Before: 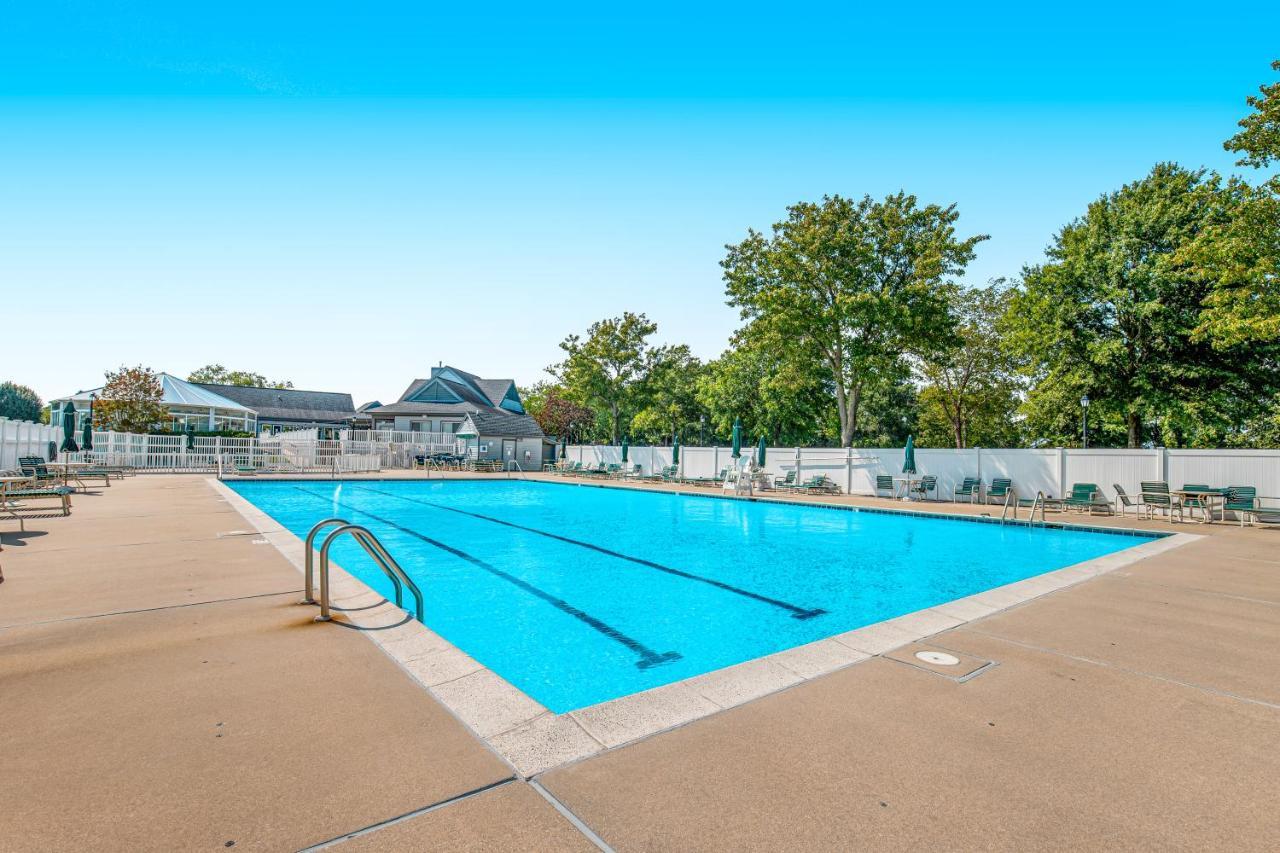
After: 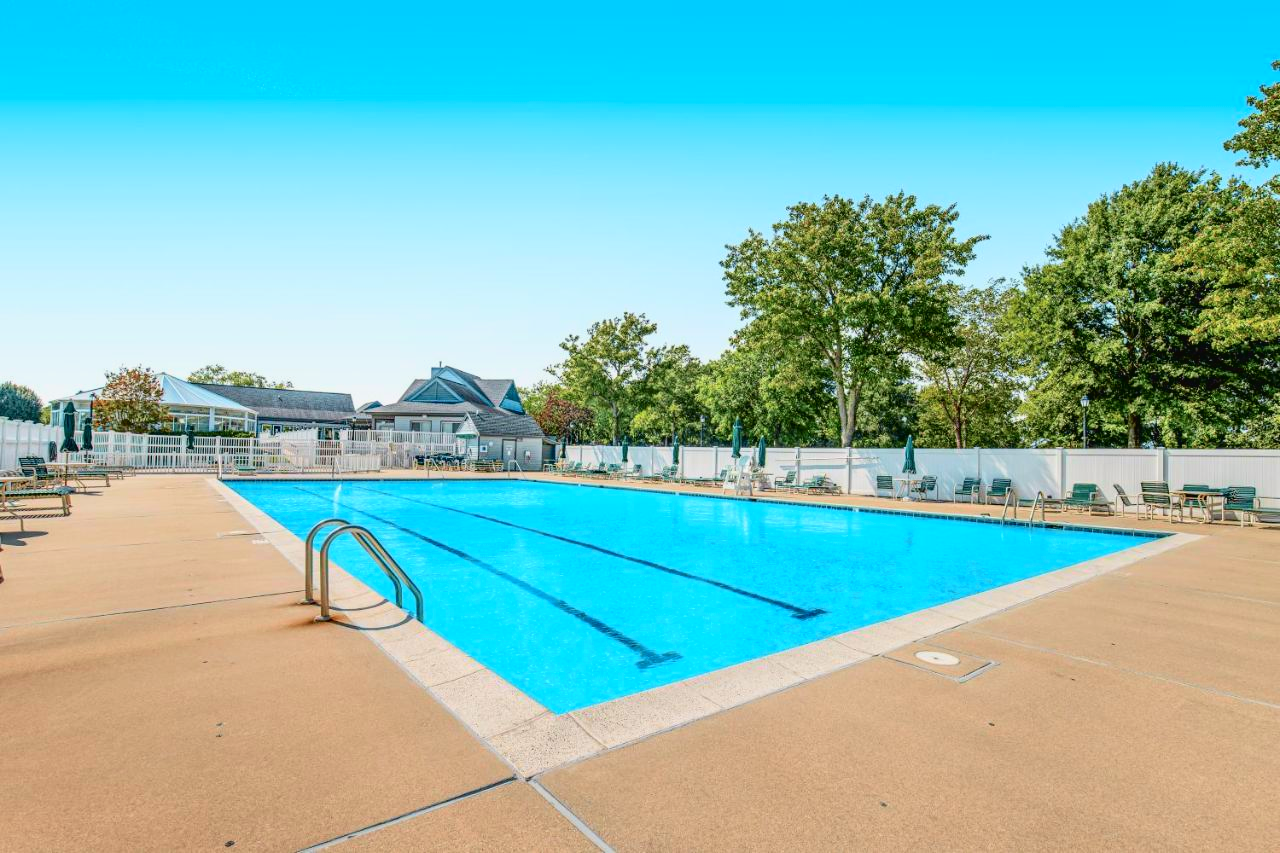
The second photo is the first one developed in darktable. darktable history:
tone curve: curves: ch0 [(0, 0.021) (0.049, 0.044) (0.152, 0.14) (0.328, 0.357) (0.473, 0.529) (0.641, 0.705) (0.868, 0.887) (1, 0.969)]; ch1 [(0, 0) (0.322, 0.328) (0.43, 0.425) (0.474, 0.466) (0.502, 0.503) (0.522, 0.526) (0.564, 0.591) (0.602, 0.632) (0.677, 0.701) (0.859, 0.885) (1, 1)]; ch2 [(0, 0) (0.33, 0.301) (0.447, 0.44) (0.502, 0.505) (0.535, 0.554) (0.565, 0.598) (0.618, 0.629) (1, 1)], color space Lab, independent channels, preserve colors none
